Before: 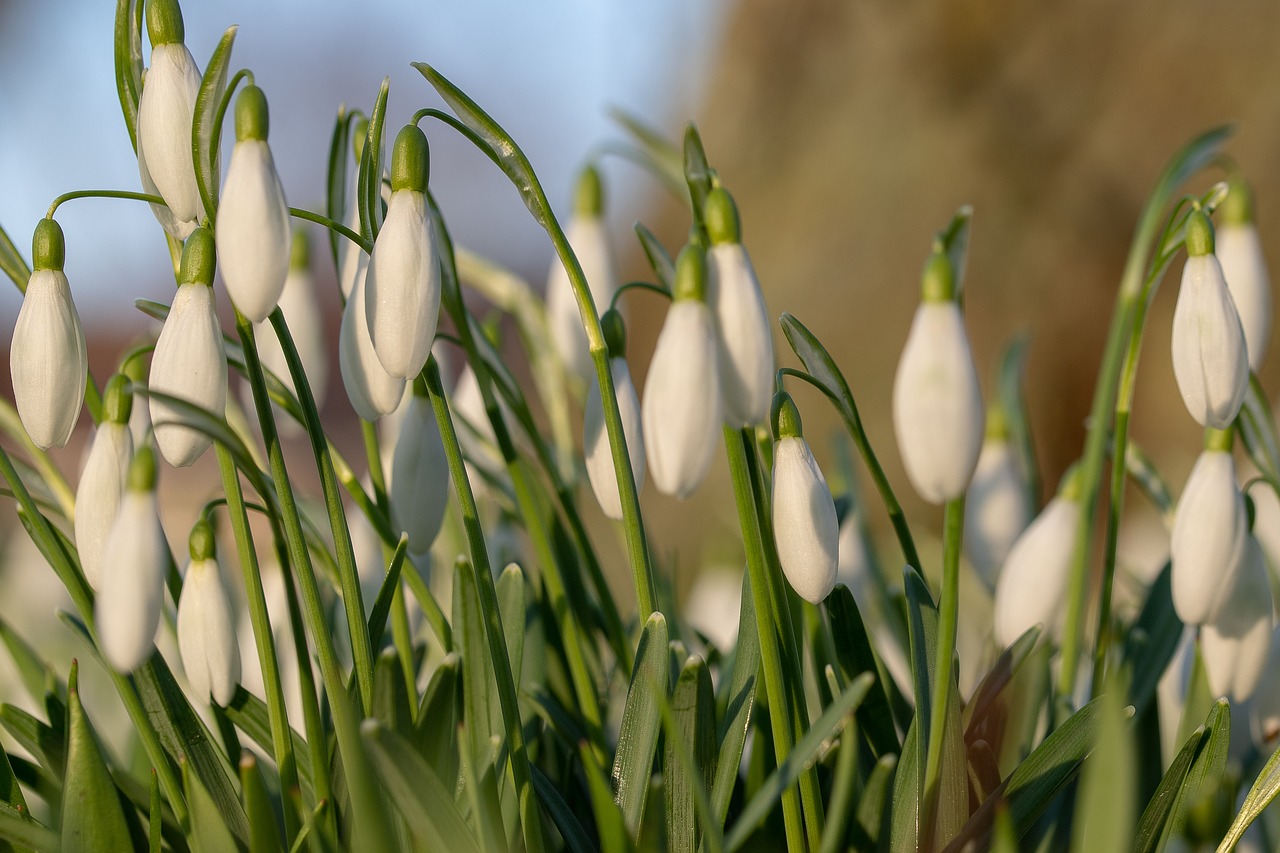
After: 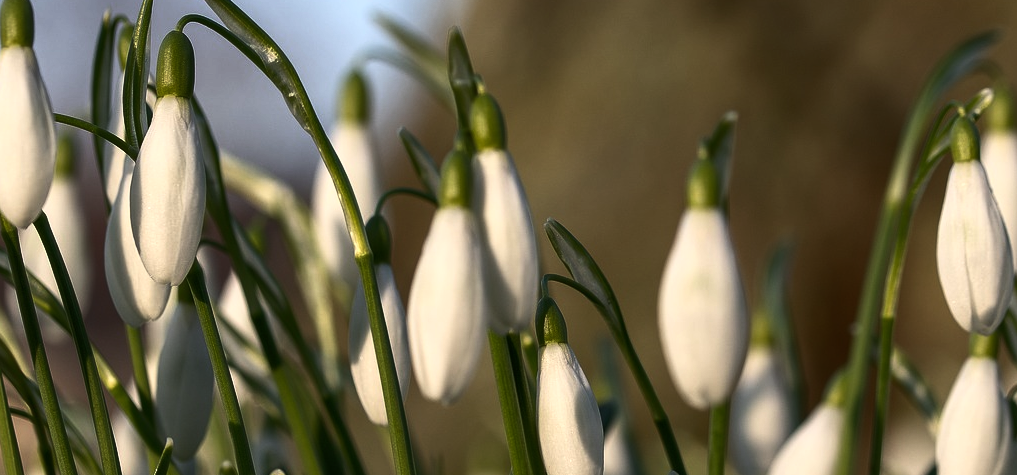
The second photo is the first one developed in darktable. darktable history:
tone curve: curves: ch0 [(0, 0) (0.56, 0.467) (0.846, 0.934) (1, 1)]
crop: left 18.38%, top 11.092%, right 2.134%, bottom 33.217%
